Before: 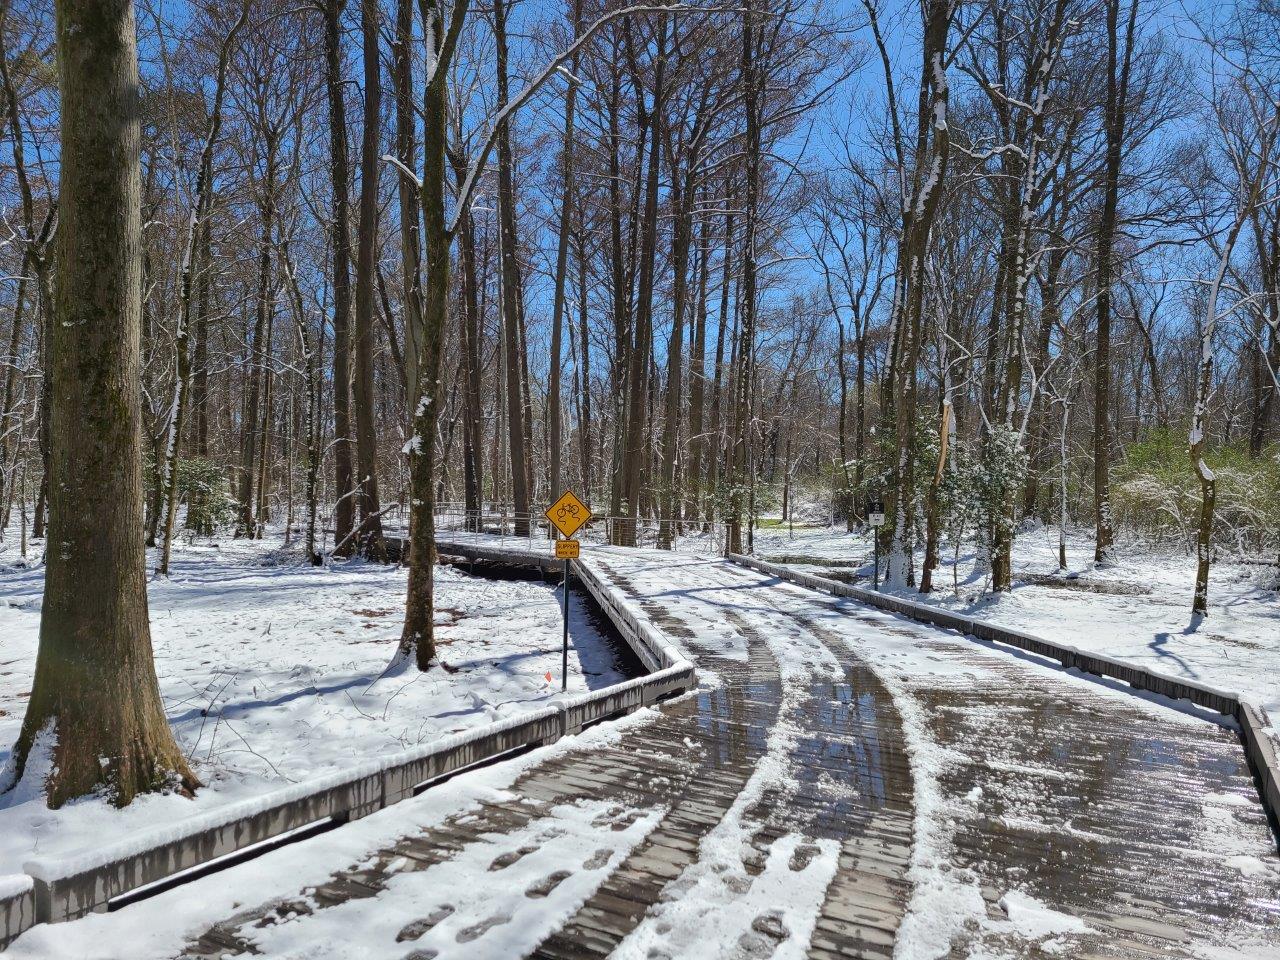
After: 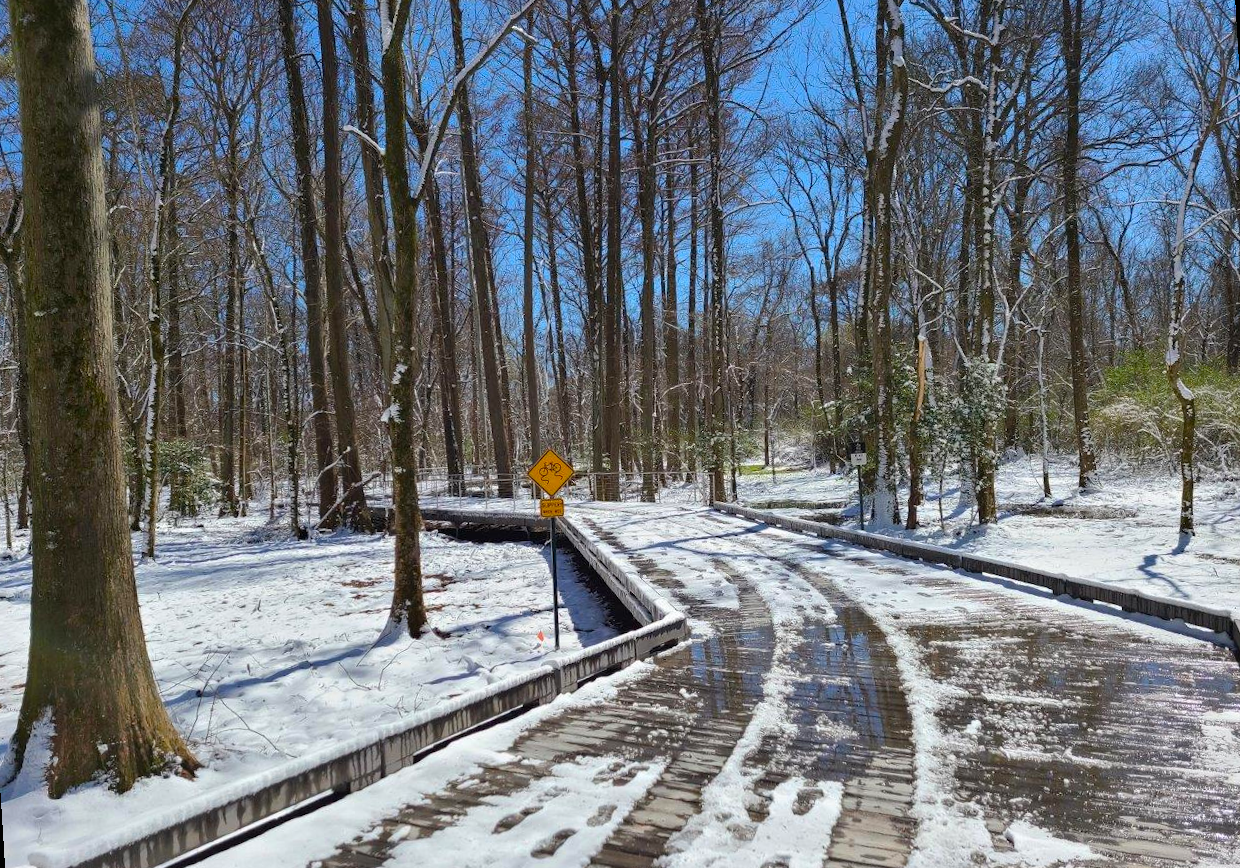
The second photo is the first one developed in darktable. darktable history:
rotate and perspective: rotation -3.52°, crop left 0.036, crop right 0.964, crop top 0.081, crop bottom 0.919
color balance: output saturation 120%
